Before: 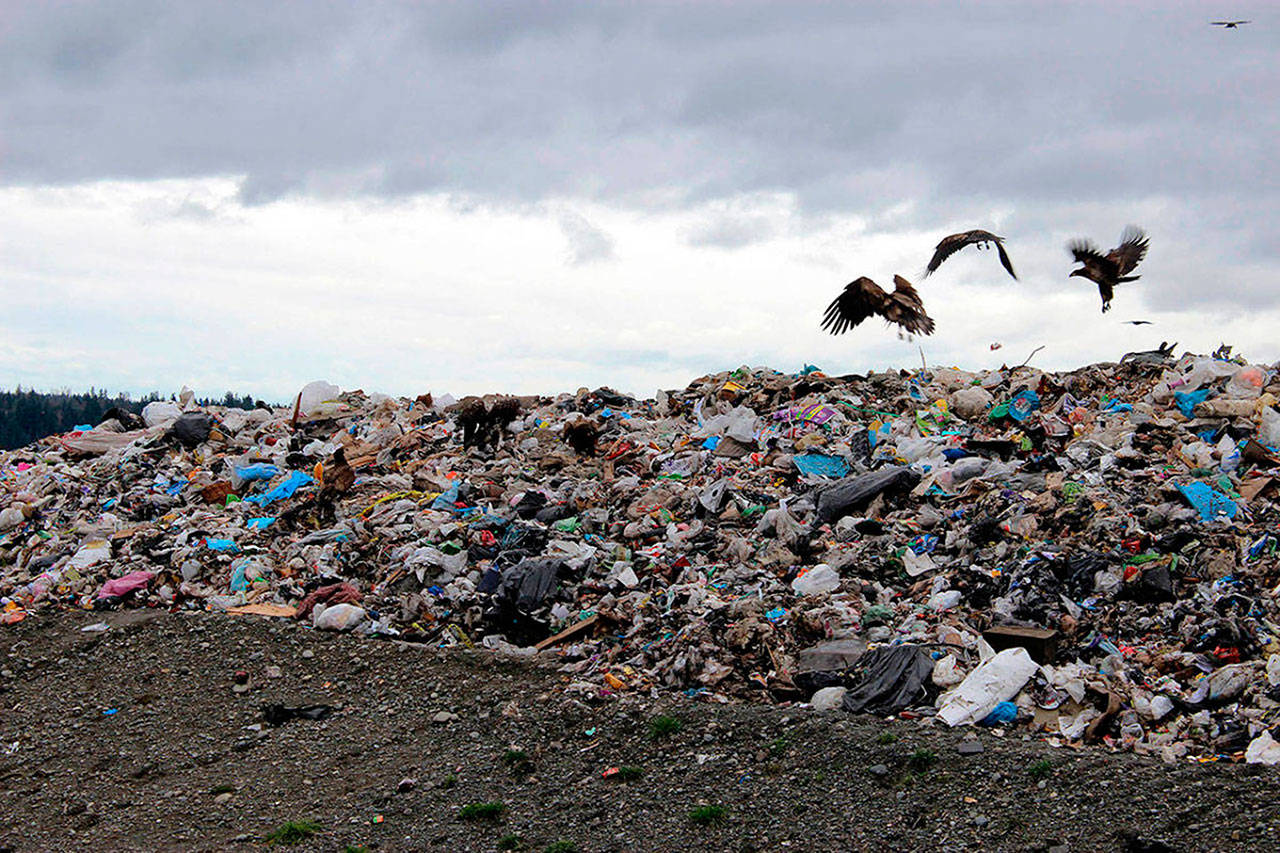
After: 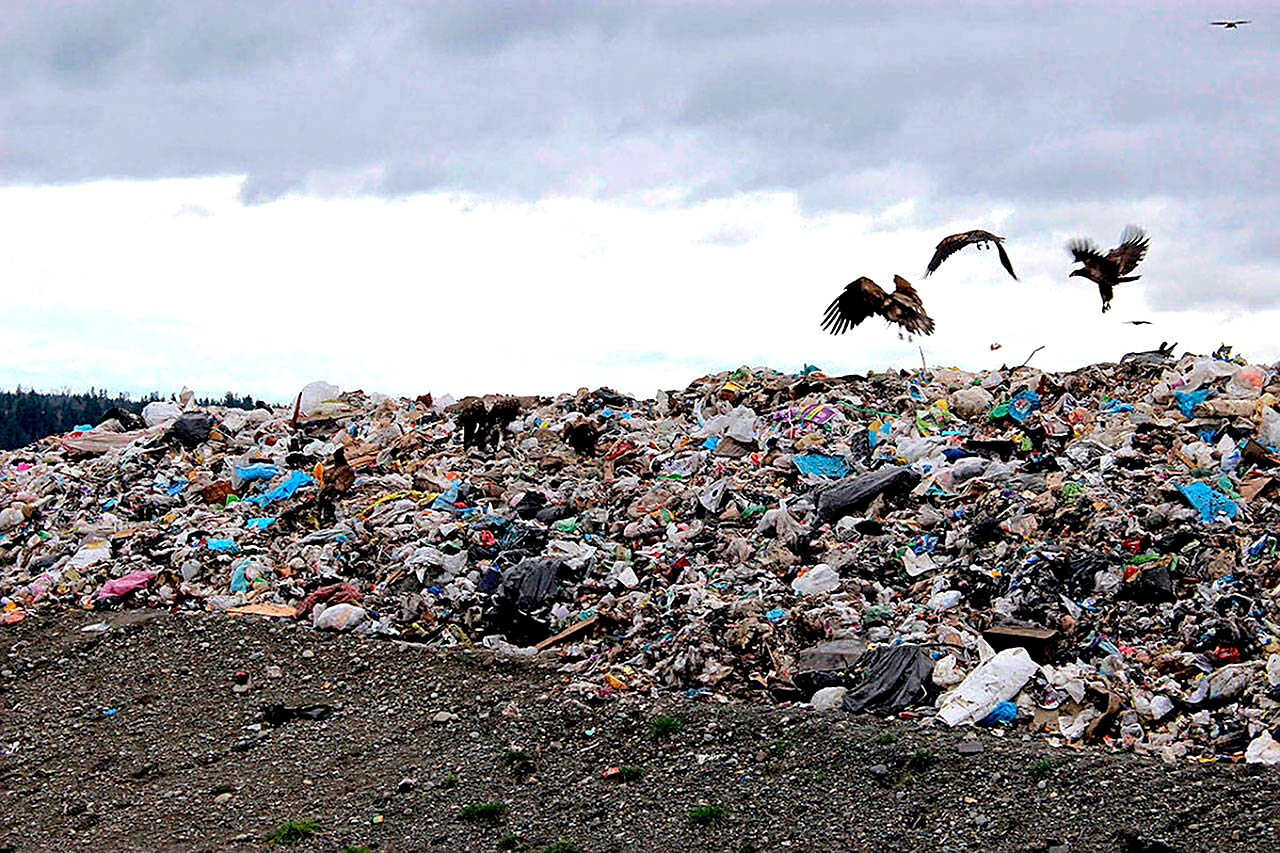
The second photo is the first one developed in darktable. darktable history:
sharpen: on, module defaults
exposure: black level correction 0.005, exposure 0.417 EV, compensate highlight preservation false
haze removal: compatibility mode true, adaptive false
